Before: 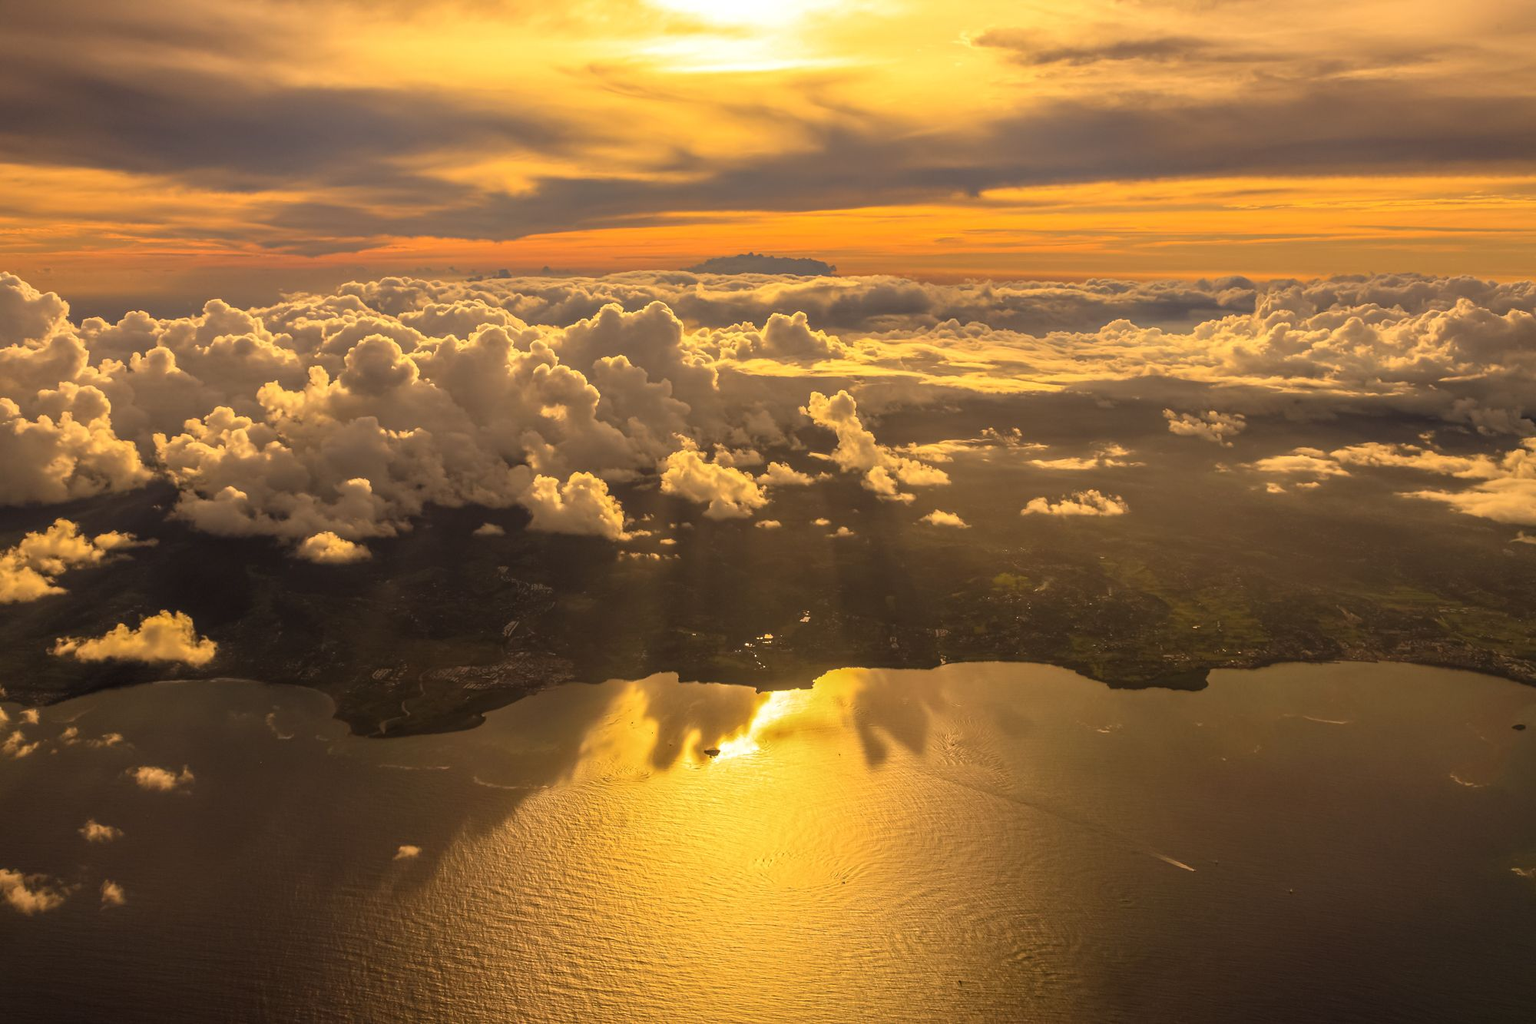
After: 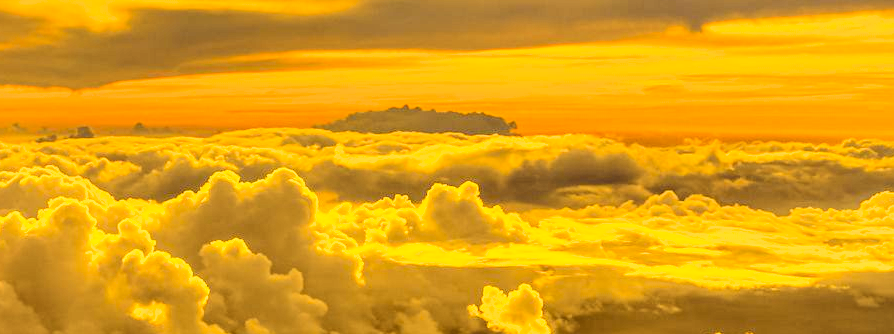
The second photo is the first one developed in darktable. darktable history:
color correction: highlights a* -0.482, highlights b* 40, shadows a* 9.8, shadows b* -0.161
local contrast: on, module defaults
filmic rgb: black relative exposure -5 EV, hardness 2.88, contrast 1.3, highlights saturation mix -30%
shadows and highlights: soften with gaussian
tone curve: curves: ch0 [(0, 0.013) (0.129, 0.1) (0.291, 0.375) (0.46, 0.576) (0.667, 0.78) (0.851, 0.903) (0.997, 0.951)]; ch1 [(0, 0) (0.353, 0.344) (0.45, 0.46) (0.498, 0.495) (0.528, 0.531) (0.563, 0.566) (0.592, 0.609) (0.657, 0.672) (1, 1)]; ch2 [(0, 0) (0.333, 0.346) (0.375, 0.375) (0.427, 0.44) (0.5, 0.501) (0.505, 0.505) (0.544, 0.573) (0.576, 0.615) (0.612, 0.644) (0.66, 0.715) (1, 1)], color space Lab, independent channels, preserve colors none
crop: left 28.64%, top 16.832%, right 26.637%, bottom 58.055%
exposure: black level correction 0, exposure 0.6 EV, compensate highlight preservation false
